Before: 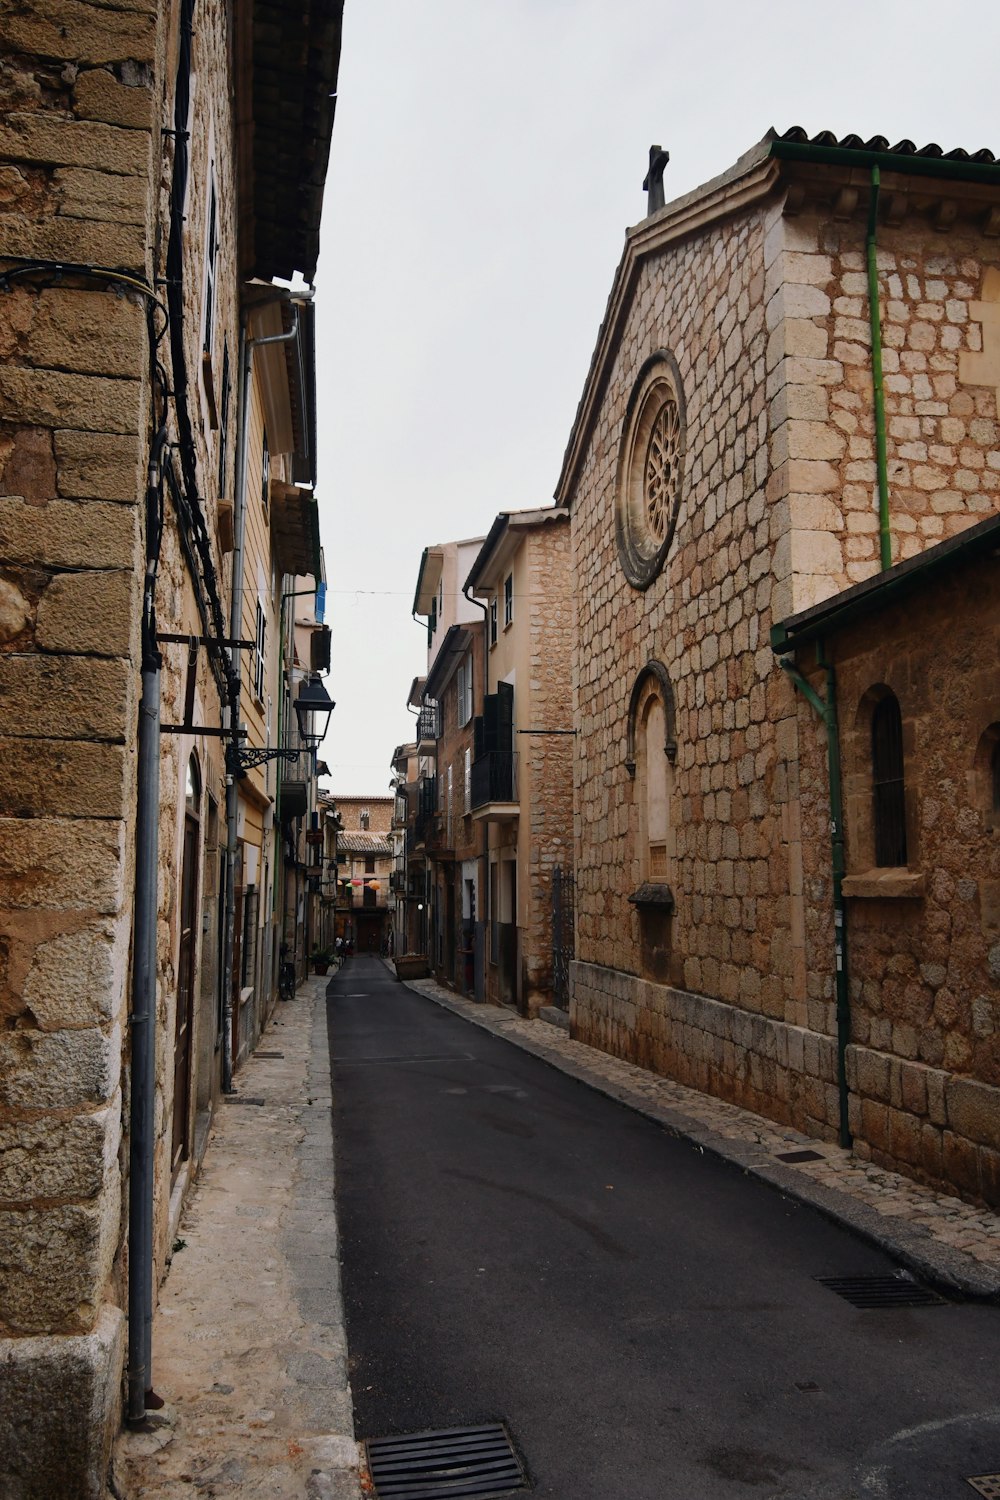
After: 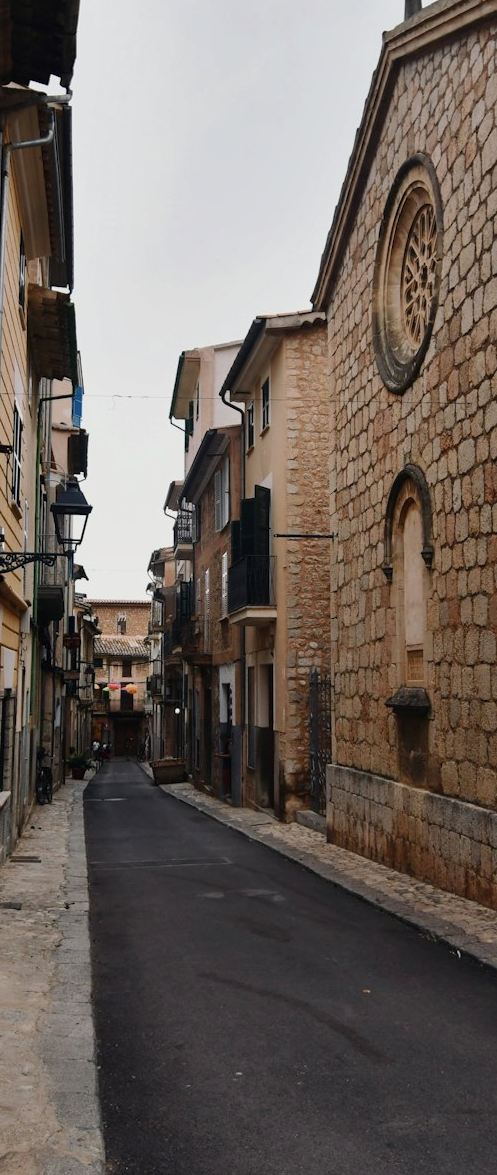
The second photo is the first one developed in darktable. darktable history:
shadows and highlights: shadows 43.58, white point adjustment -1.36, soften with gaussian
crop and rotate: angle 0.024°, left 24.36%, top 13.1%, right 25.879%, bottom 8.537%
